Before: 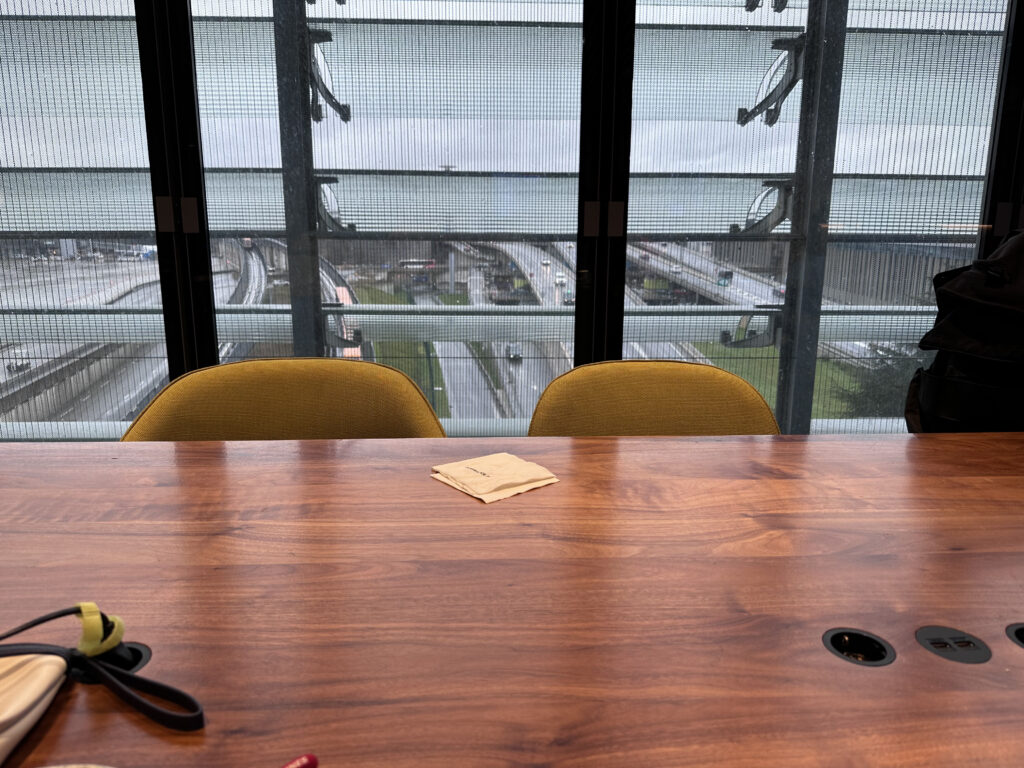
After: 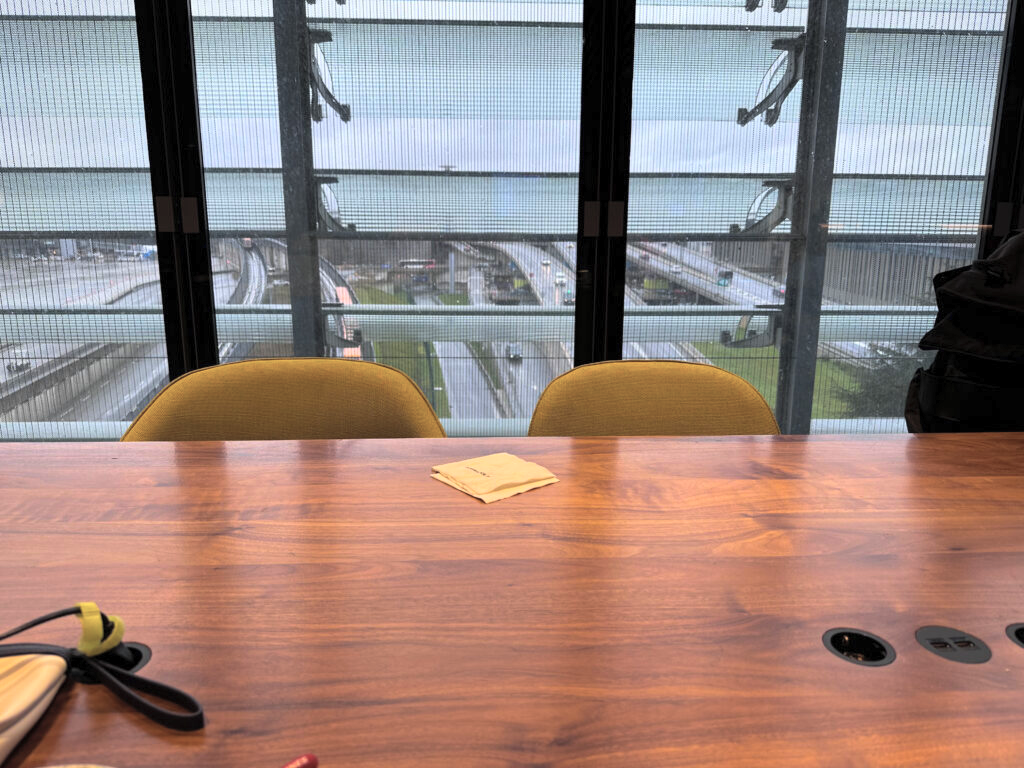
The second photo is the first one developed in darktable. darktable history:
contrast brightness saturation: brightness 0.126
color balance rgb: linear chroma grading › highlights 99.727%, linear chroma grading › global chroma 23.612%, perceptual saturation grading › global saturation -31.653%
